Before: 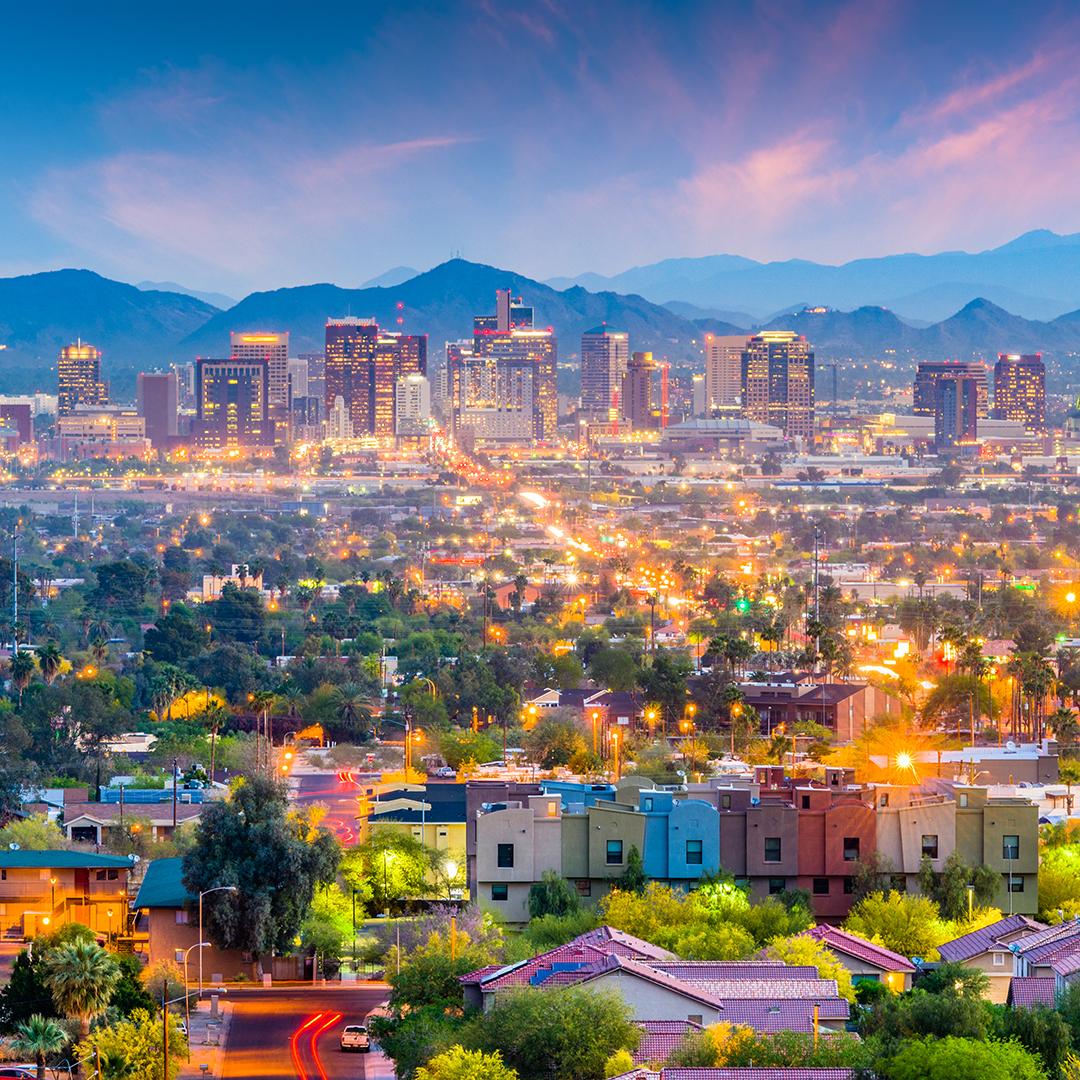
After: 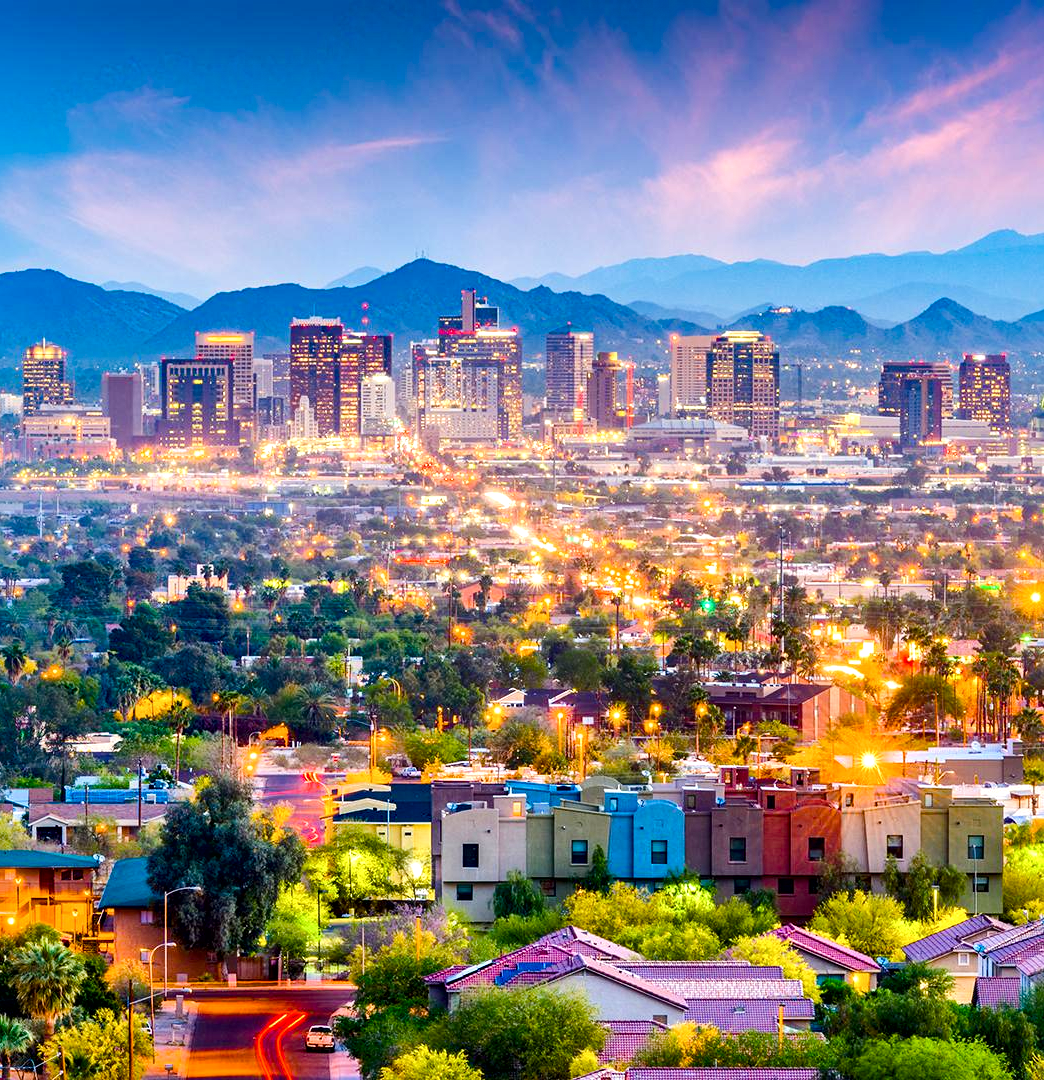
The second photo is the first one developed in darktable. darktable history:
tone equalizer: edges refinement/feathering 500, mask exposure compensation -1.57 EV, preserve details no
color balance rgb: perceptual saturation grading › global saturation 20%, perceptual saturation grading › highlights -24.76%, perceptual saturation grading › shadows 49.305%, perceptual brilliance grading › highlights 6.072%, perceptual brilliance grading › mid-tones 16.82%, perceptual brilliance grading › shadows -5.436%, global vibrance 9.515%
crop and rotate: left 3.294%
local contrast: mode bilateral grid, contrast 24, coarseness 60, detail 151%, midtone range 0.2
